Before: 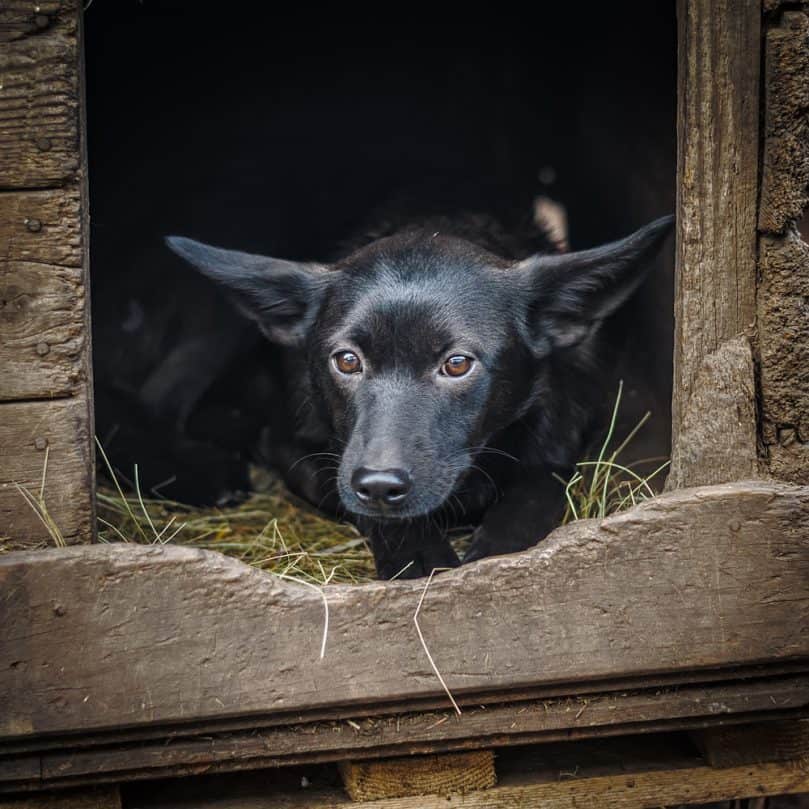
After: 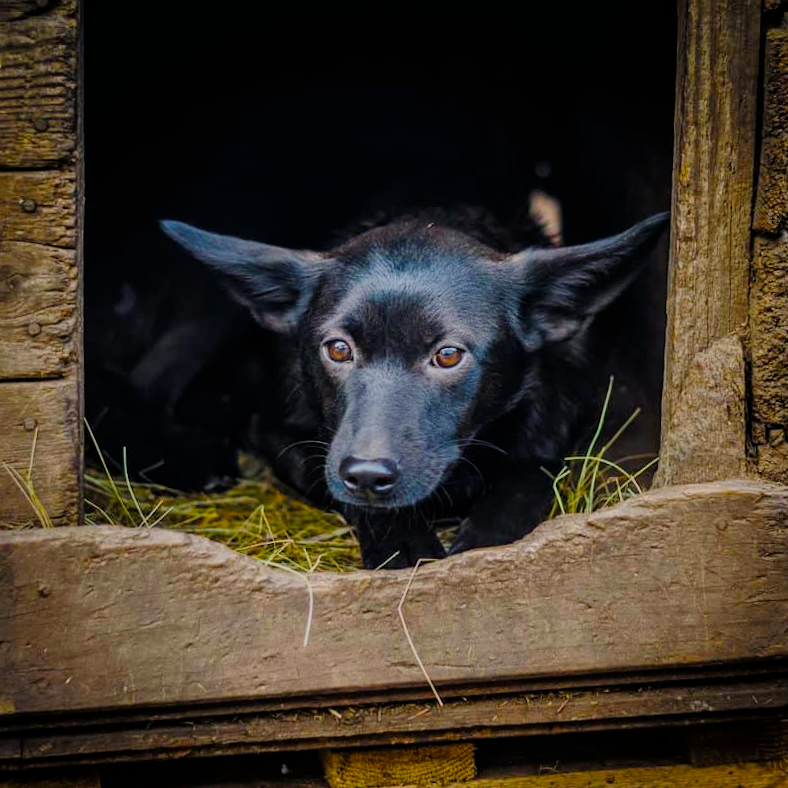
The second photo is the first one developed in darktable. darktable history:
color balance rgb: power › chroma 0.473%, power › hue 258.42°, linear chroma grading › global chroma 14.788%, perceptual saturation grading › global saturation 29.772%, global vibrance 40.78%
filmic rgb: black relative exposure -7.26 EV, white relative exposure 5.05 EV, hardness 3.22
color correction: highlights b* 2.98
crop and rotate: angle -1.52°
